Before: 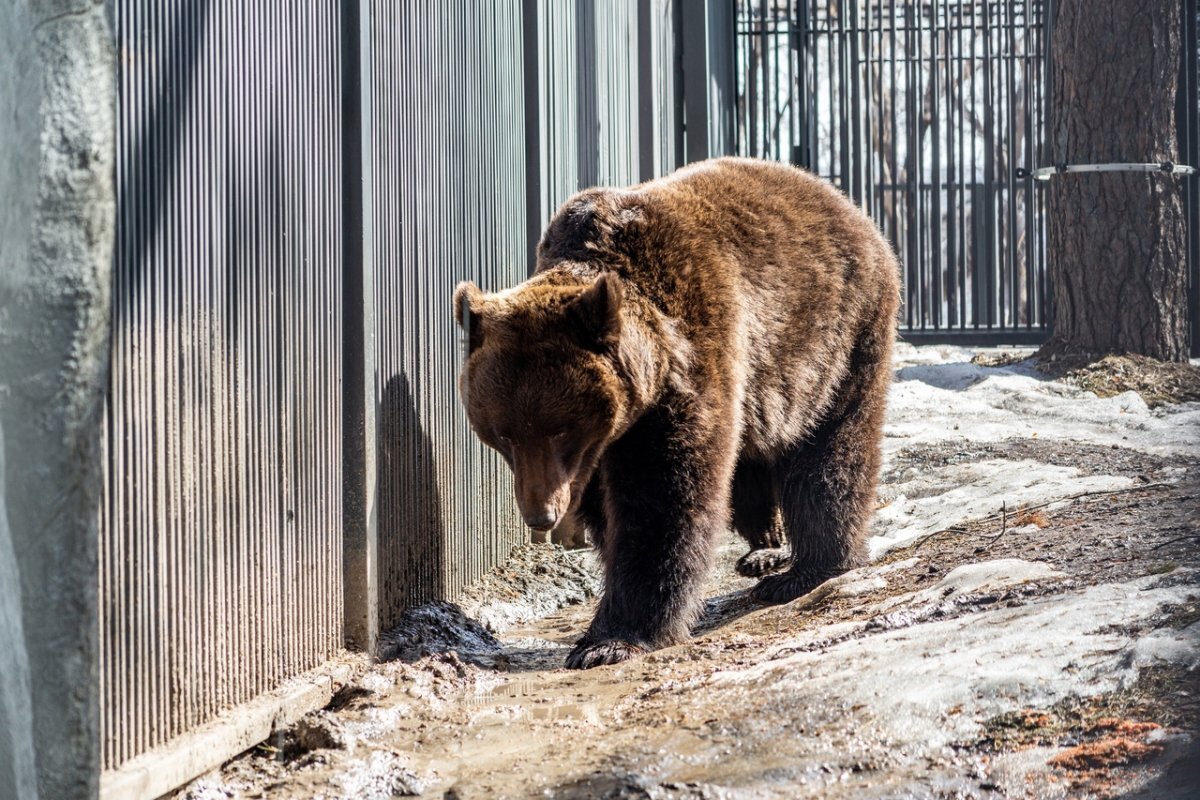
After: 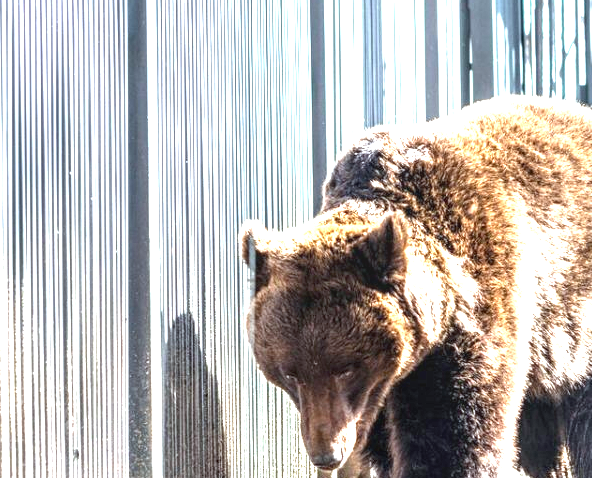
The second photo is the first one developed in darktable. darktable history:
crop: left 17.882%, top 7.731%, right 32.735%, bottom 32.434%
exposure: black level correction 0, exposure 1.994 EV, compensate exposure bias true, compensate highlight preservation false
local contrast: highlights 56%, shadows 51%, detail 130%, midtone range 0.445
color calibration: illuminant Planckian (black body), adaptation linear Bradford (ICC v4), x 0.365, y 0.367, temperature 4419.88 K
